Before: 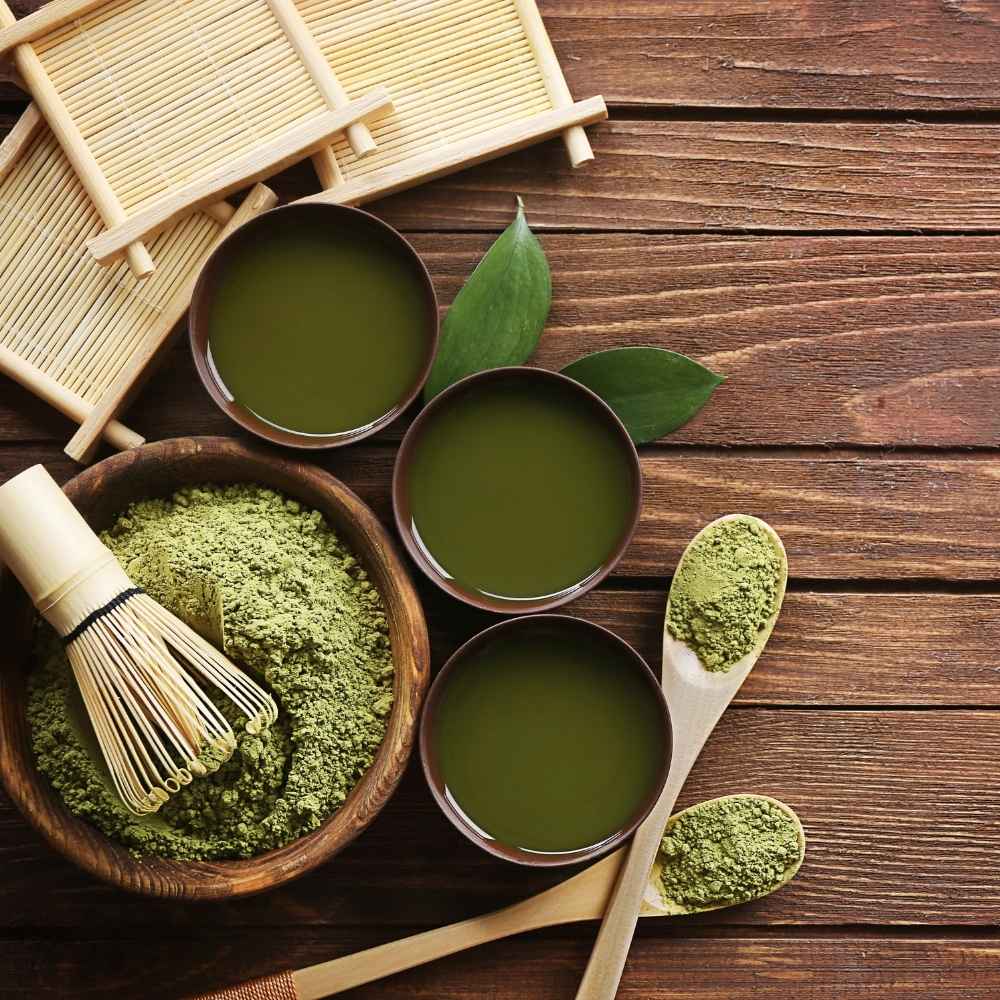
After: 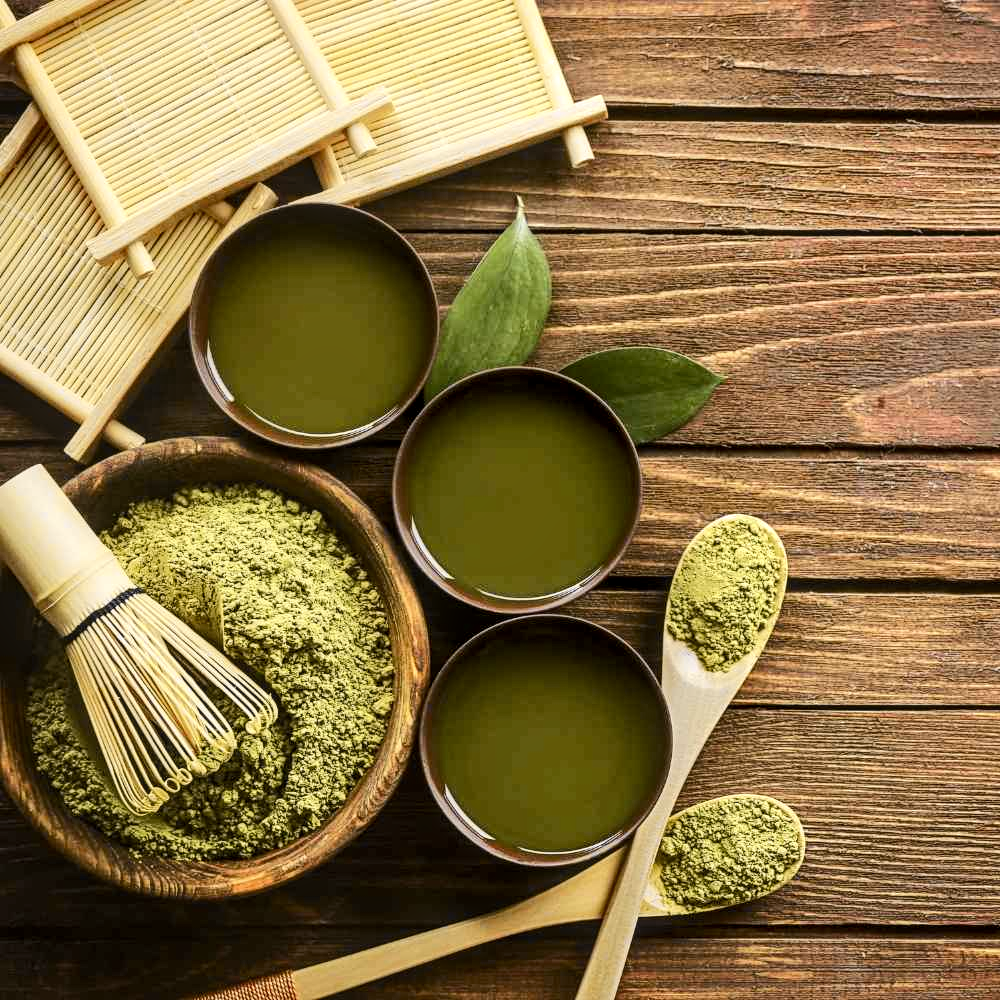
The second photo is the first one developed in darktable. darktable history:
tone curve: curves: ch0 [(0, 0) (0.239, 0.248) (0.508, 0.606) (0.828, 0.878) (1, 1)]; ch1 [(0, 0) (0.401, 0.42) (0.45, 0.464) (0.492, 0.498) (0.511, 0.507) (0.561, 0.549) (0.688, 0.726) (1, 1)]; ch2 [(0, 0) (0.411, 0.433) (0.5, 0.504) (0.545, 0.574) (1, 1)], color space Lab, independent channels, preserve colors none
local contrast: highlights 61%, detail 143%, midtone range 0.428
